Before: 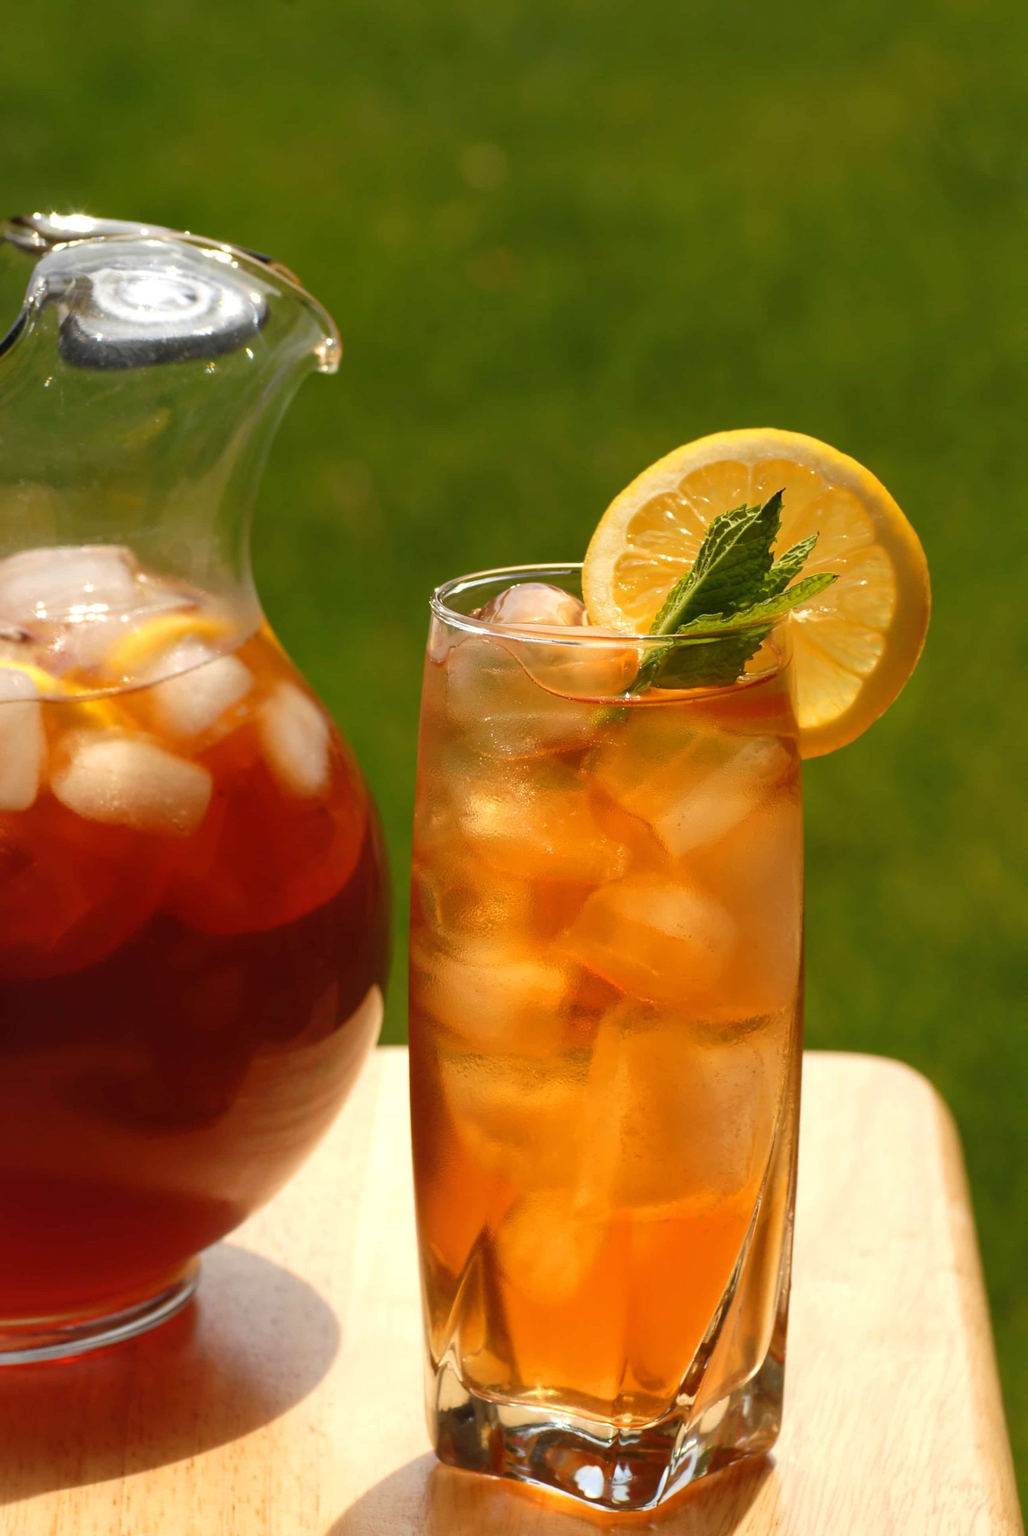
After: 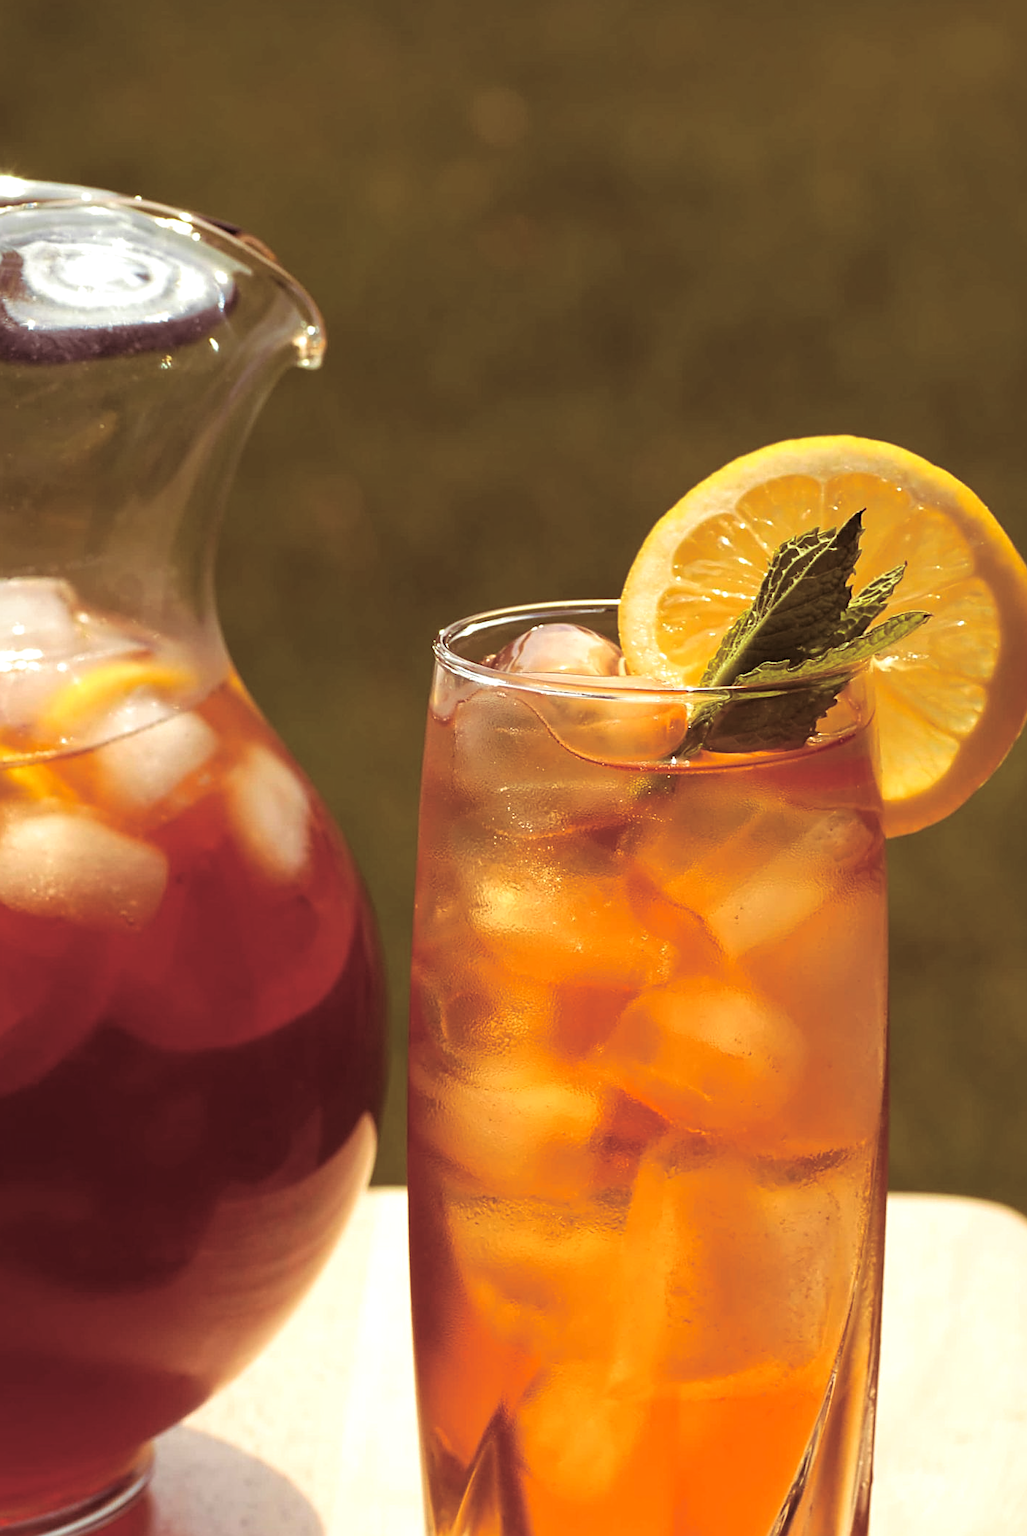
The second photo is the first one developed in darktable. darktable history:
split-toning: on, module defaults
exposure: exposure 0.2 EV, compensate highlight preservation false
sharpen: on, module defaults
crop and rotate: left 7.196%, top 4.574%, right 10.605%, bottom 13.178%
